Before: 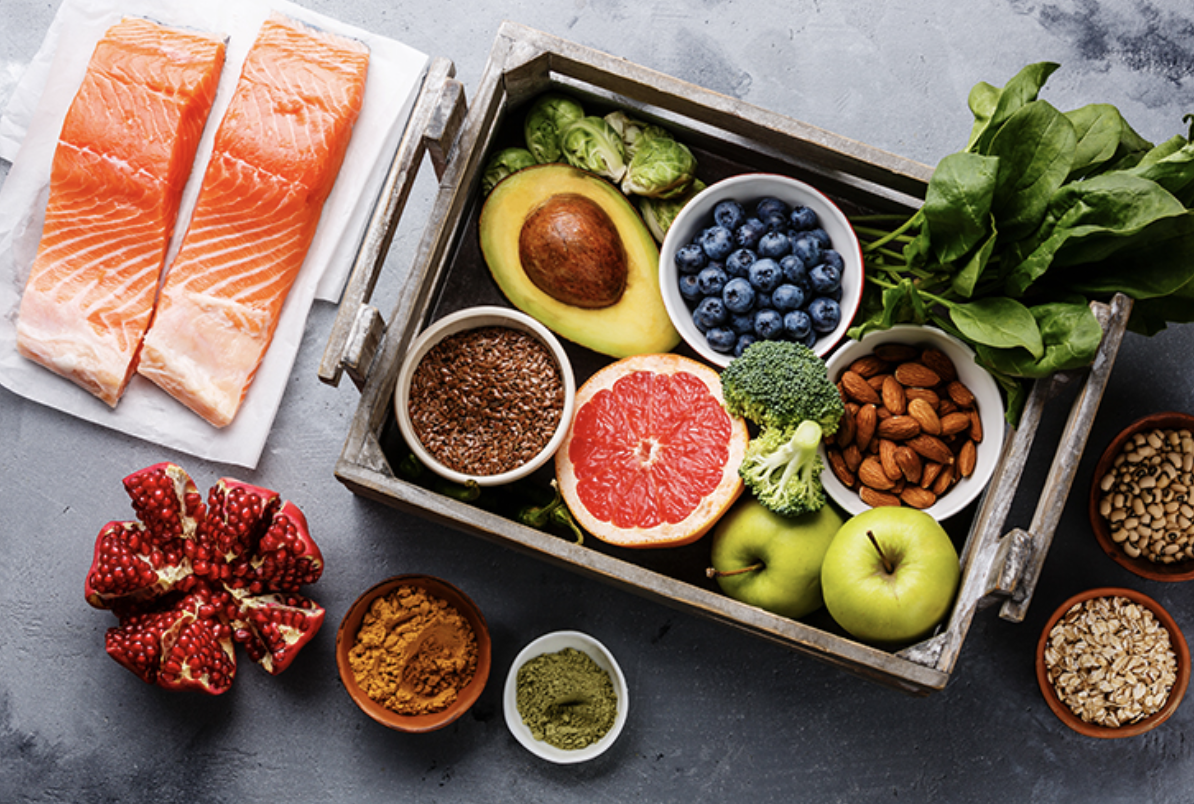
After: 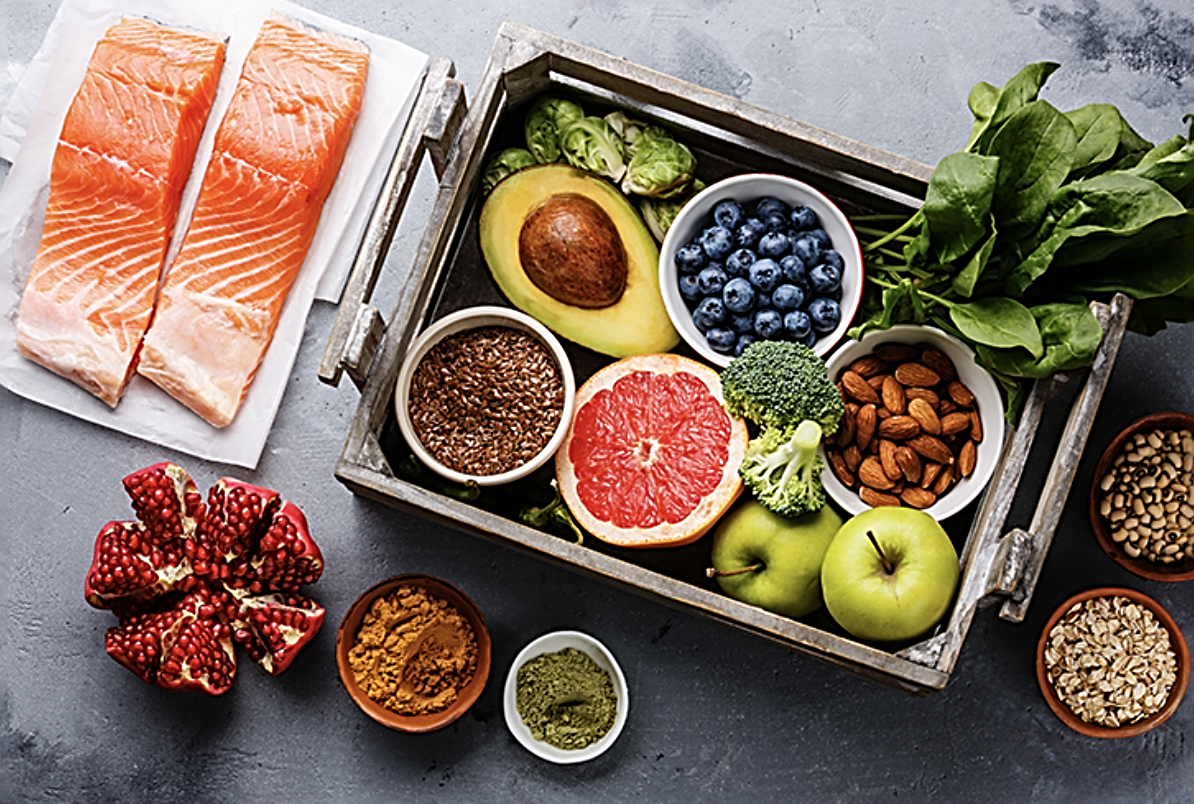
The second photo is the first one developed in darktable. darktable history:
sharpen: radius 2.988, amount 0.763
